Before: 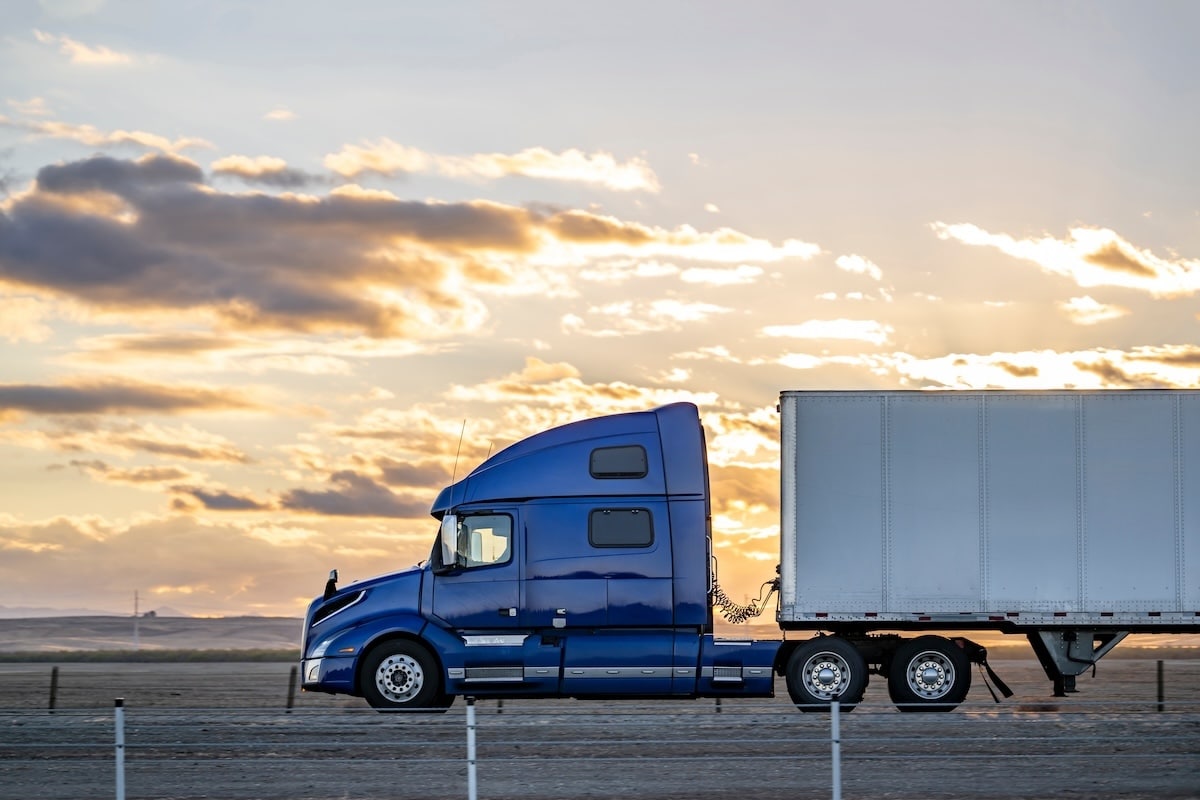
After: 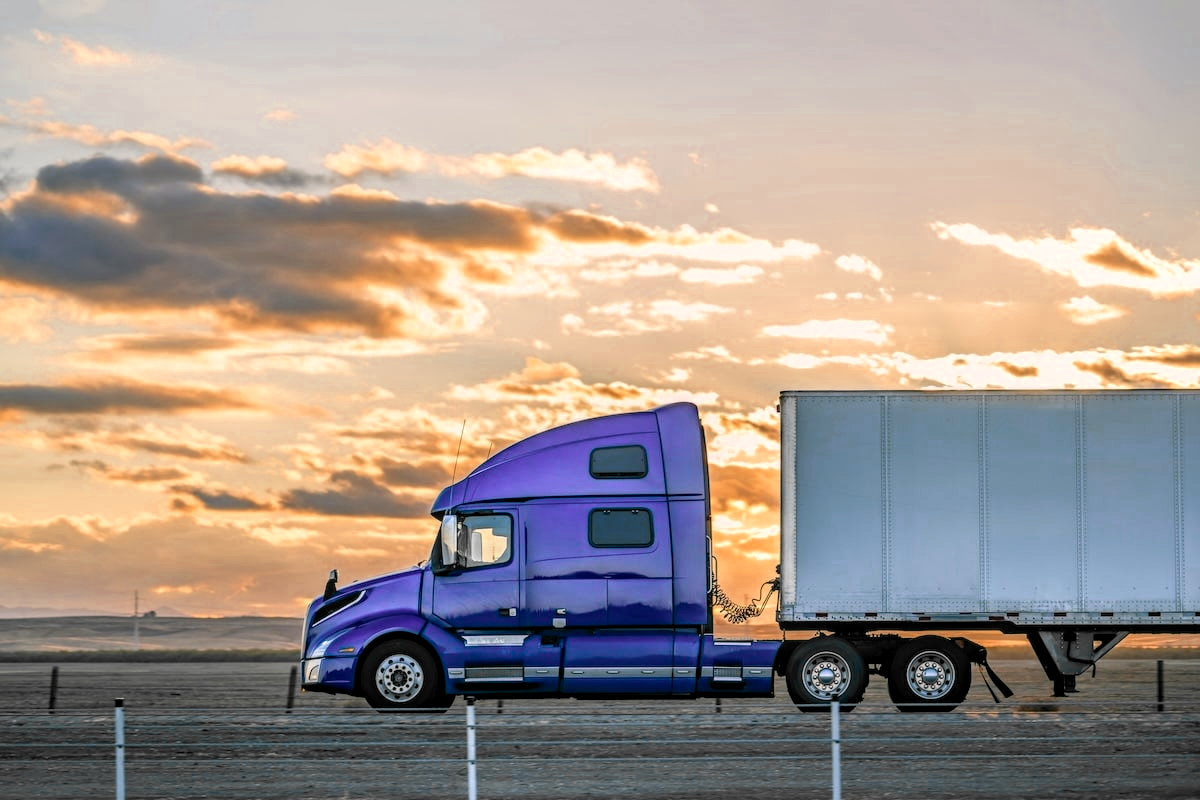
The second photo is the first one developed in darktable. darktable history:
local contrast: on, module defaults
color correction: highlights a* 4.35, highlights b* 4.97, shadows a* -7.37, shadows b* 4.73
color zones: curves: ch0 [(0, 0.363) (0.128, 0.373) (0.25, 0.5) (0.402, 0.407) (0.521, 0.525) (0.63, 0.559) (0.729, 0.662) (0.867, 0.471)]; ch1 [(0, 0.515) (0.136, 0.618) (0.25, 0.5) (0.378, 0) (0.516, 0) (0.622, 0.593) (0.737, 0.819) (0.87, 0.593)]; ch2 [(0, 0.529) (0.128, 0.471) (0.282, 0.451) (0.386, 0.662) (0.516, 0.525) (0.633, 0.554) (0.75, 0.62) (0.875, 0.441)]
